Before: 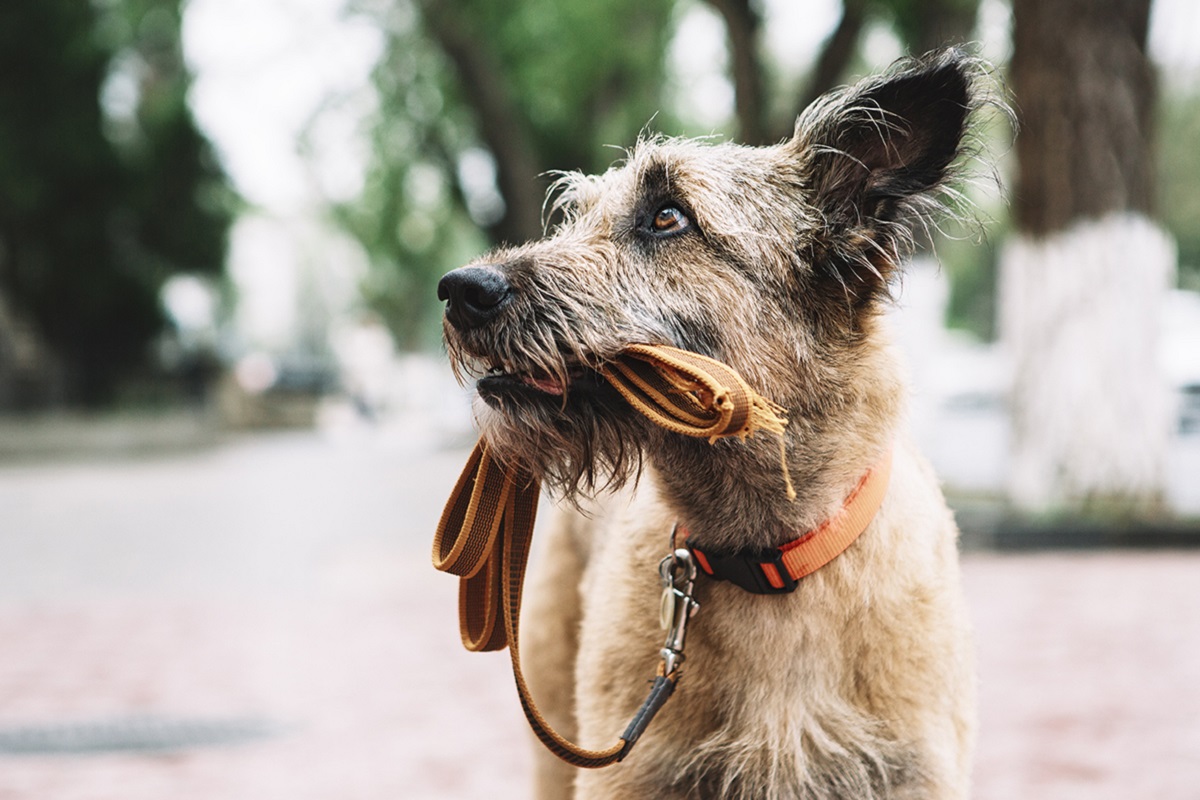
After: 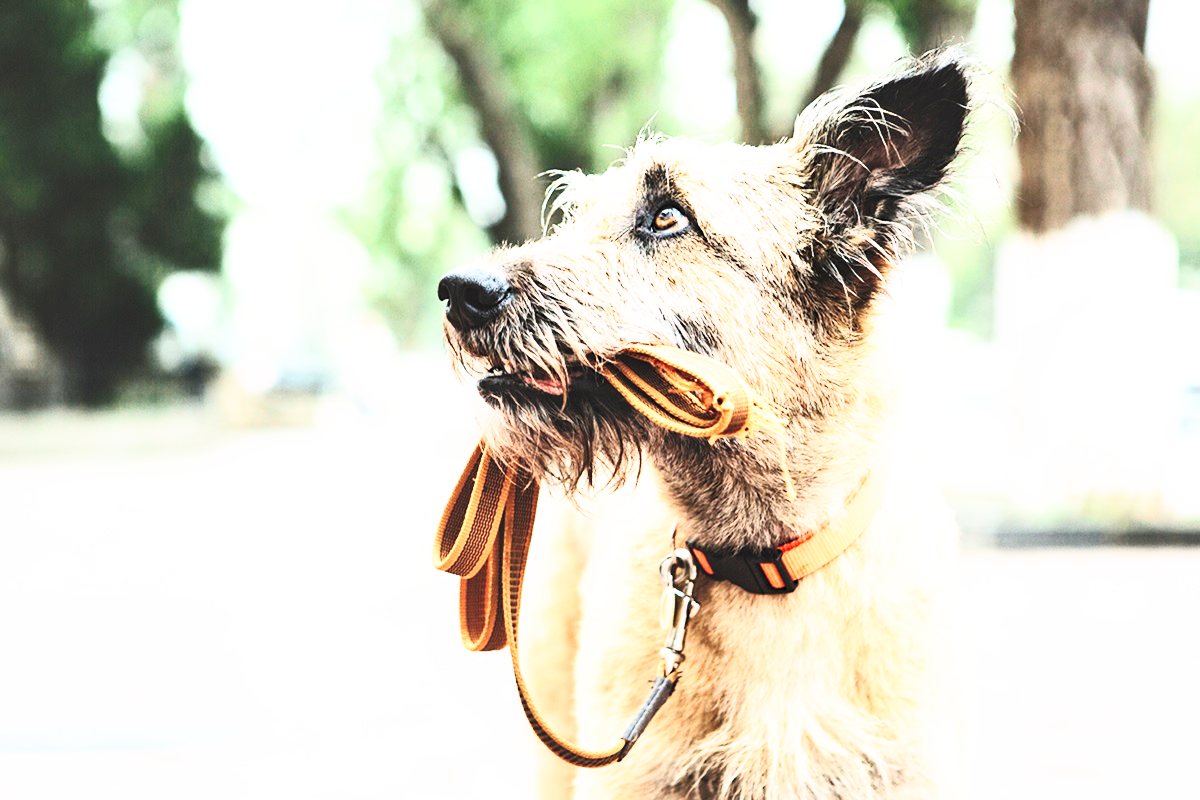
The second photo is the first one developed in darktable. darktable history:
base curve: curves: ch0 [(0, 0) (0.028, 0.03) (0.105, 0.232) (0.387, 0.748) (0.754, 0.968) (1, 1)], fusion 1, exposure shift 0.576, preserve colors none
contrast brightness saturation: contrast 0.39, brightness 0.53
